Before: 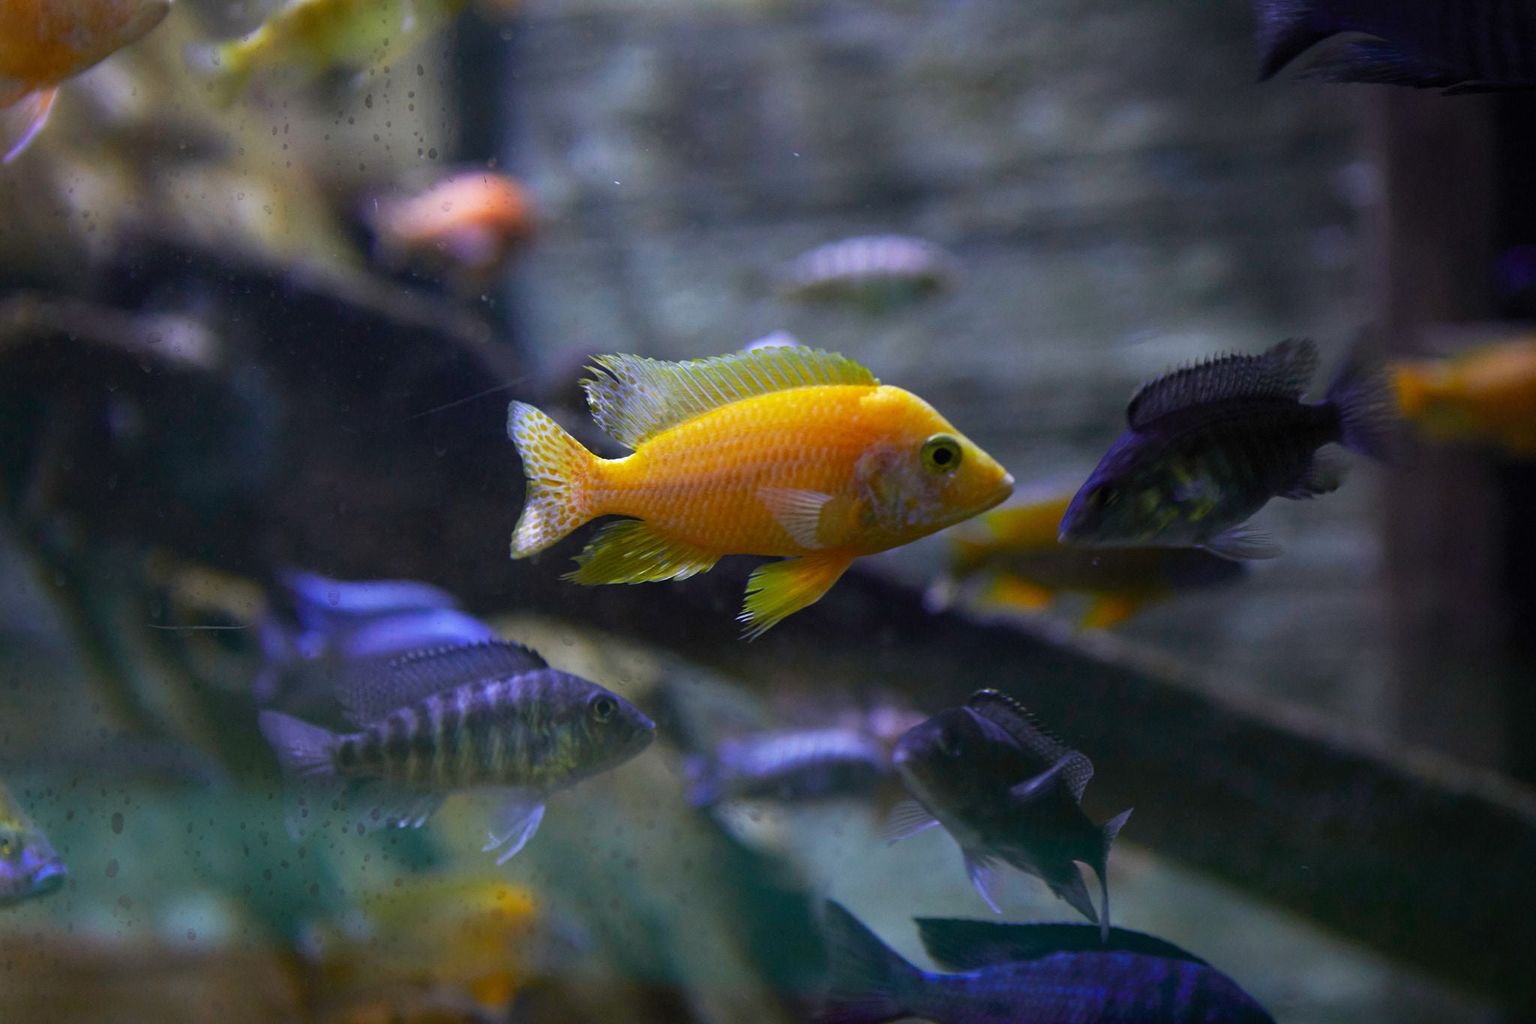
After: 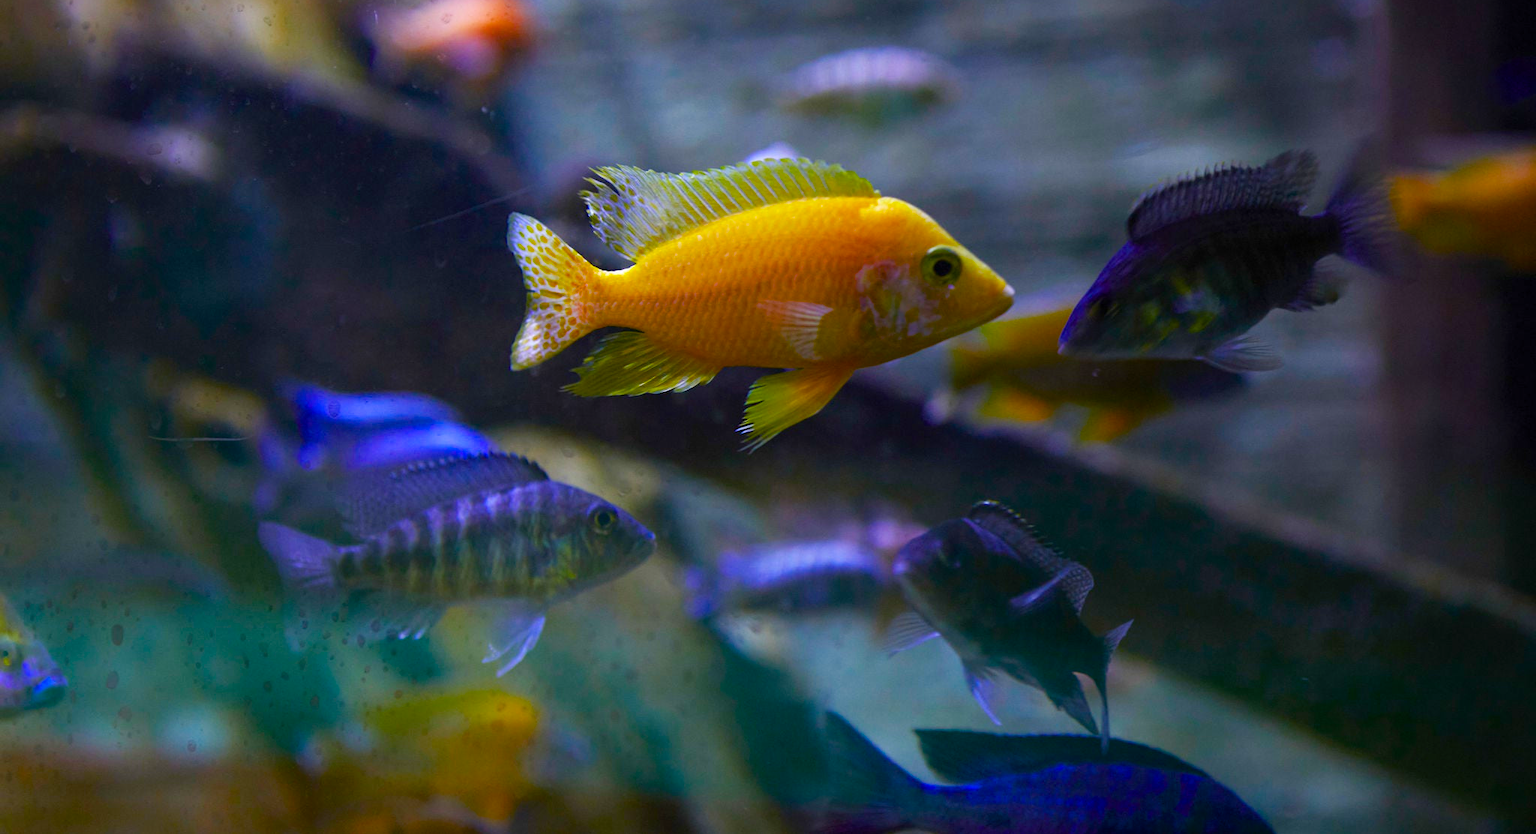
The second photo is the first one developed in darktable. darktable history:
crop and rotate: top 18.453%
tone equalizer: smoothing diameter 24.93%, edges refinement/feathering 10.34, preserve details guided filter
color balance rgb: perceptual saturation grading › global saturation 28.189%, perceptual saturation grading › highlights -24.985%, perceptual saturation grading › mid-tones 25.396%, perceptual saturation grading › shadows 49.428%, global vibrance 24.155%
